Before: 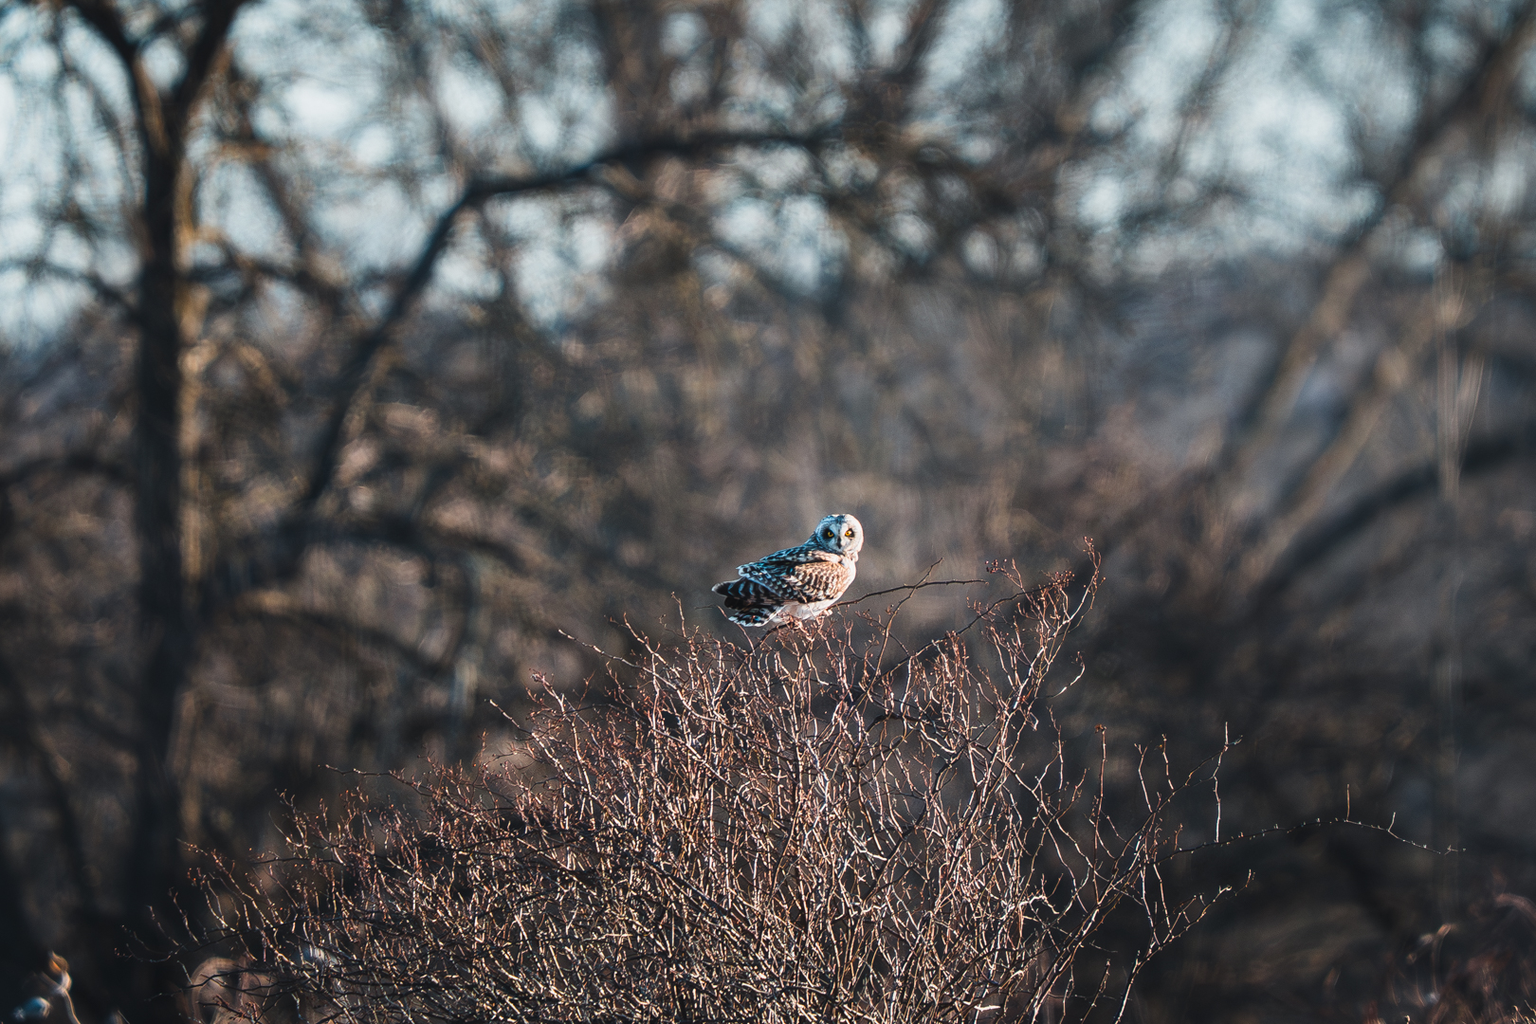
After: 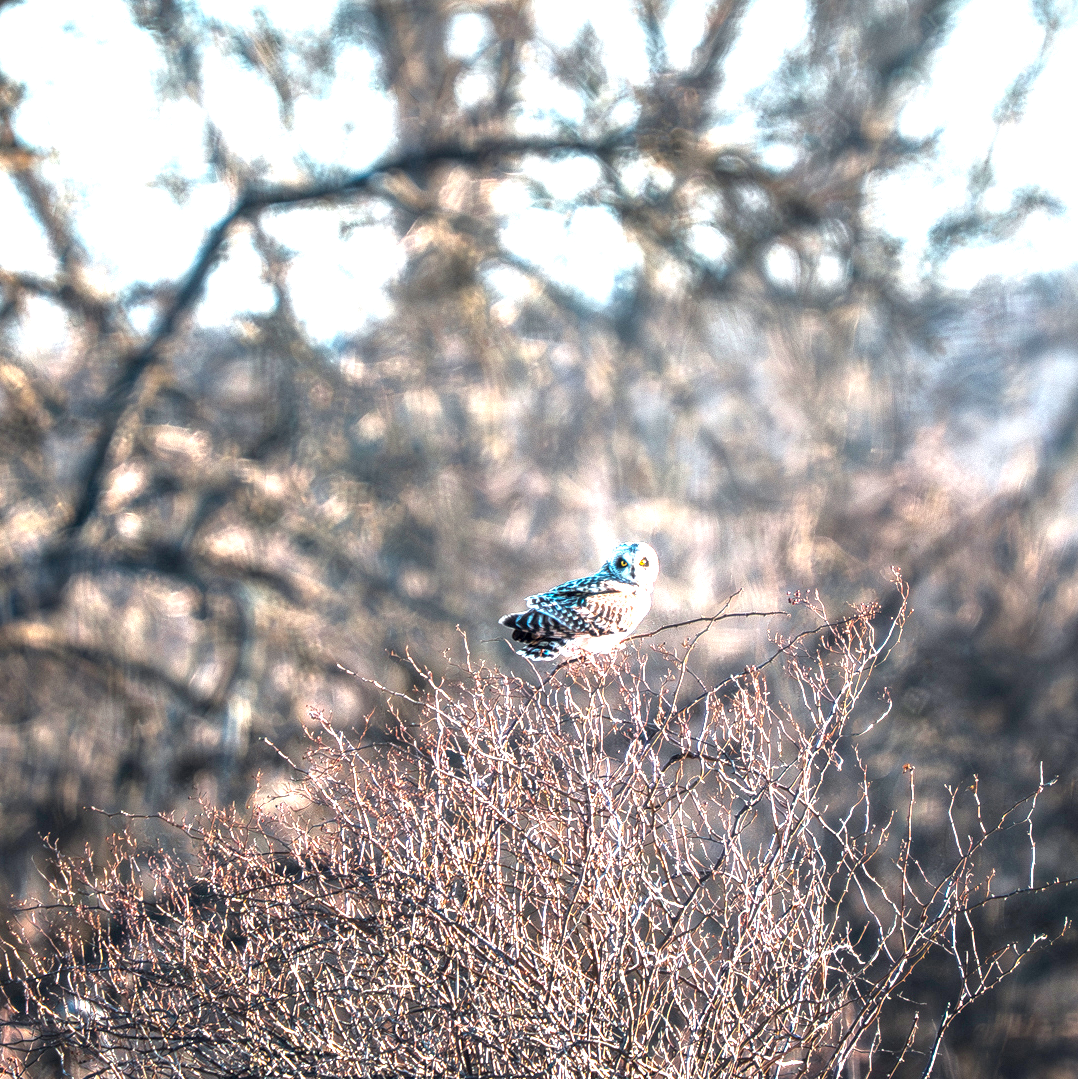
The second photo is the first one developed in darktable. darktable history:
local contrast: on, module defaults
tone equalizer: -8 EV -1.85 EV, -7 EV -1.19 EV, -6 EV -1.61 EV, smoothing diameter 24.82%, edges refinement/feathering 9.22, preserve details guided filter
exposure: black level correction 0.005, exposure 2.077 EV, compensate highlight preservation false
crop and rotate: left 15.61%, right 17.807%
